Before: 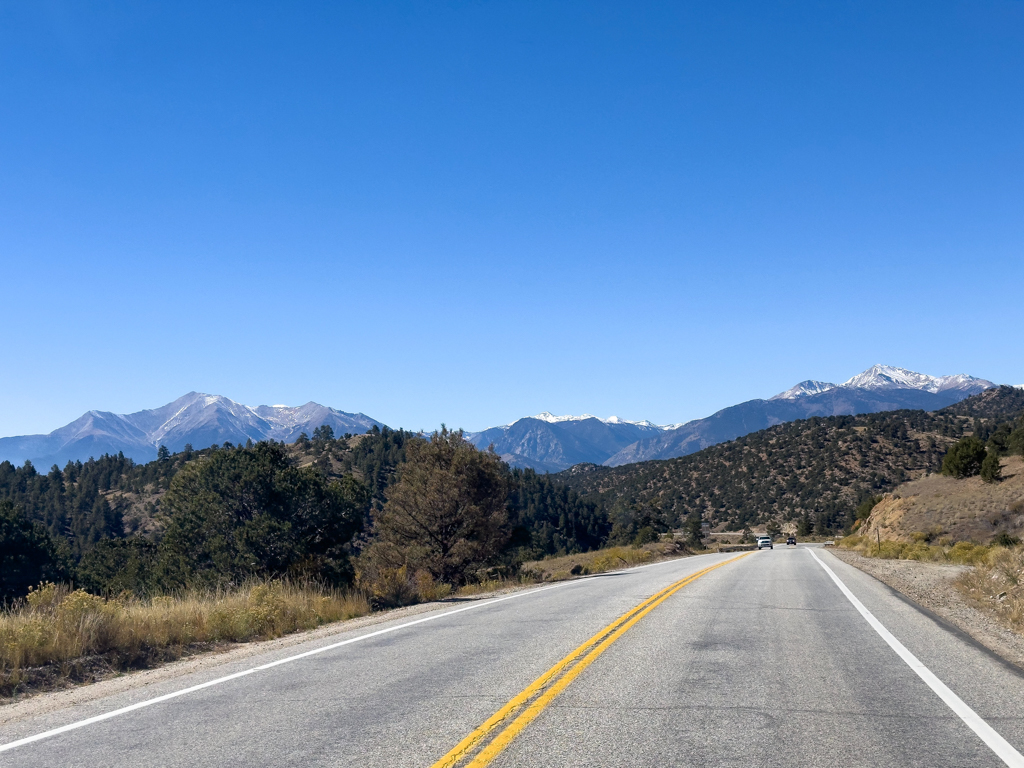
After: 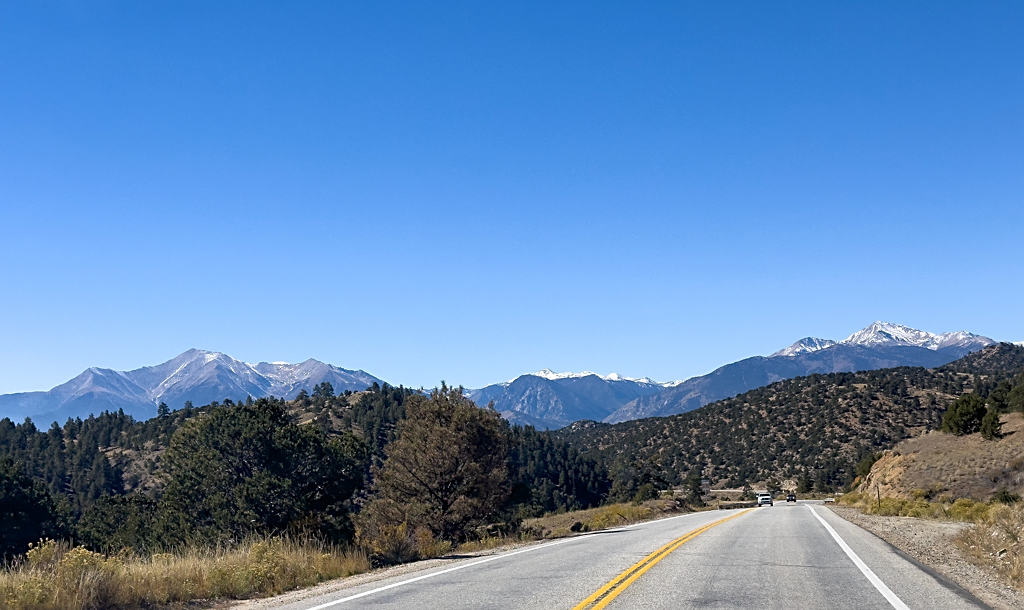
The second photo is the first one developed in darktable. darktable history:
crop and rotate: top 5.652%, bottom 14.804%
sharpen: on, module defaults
